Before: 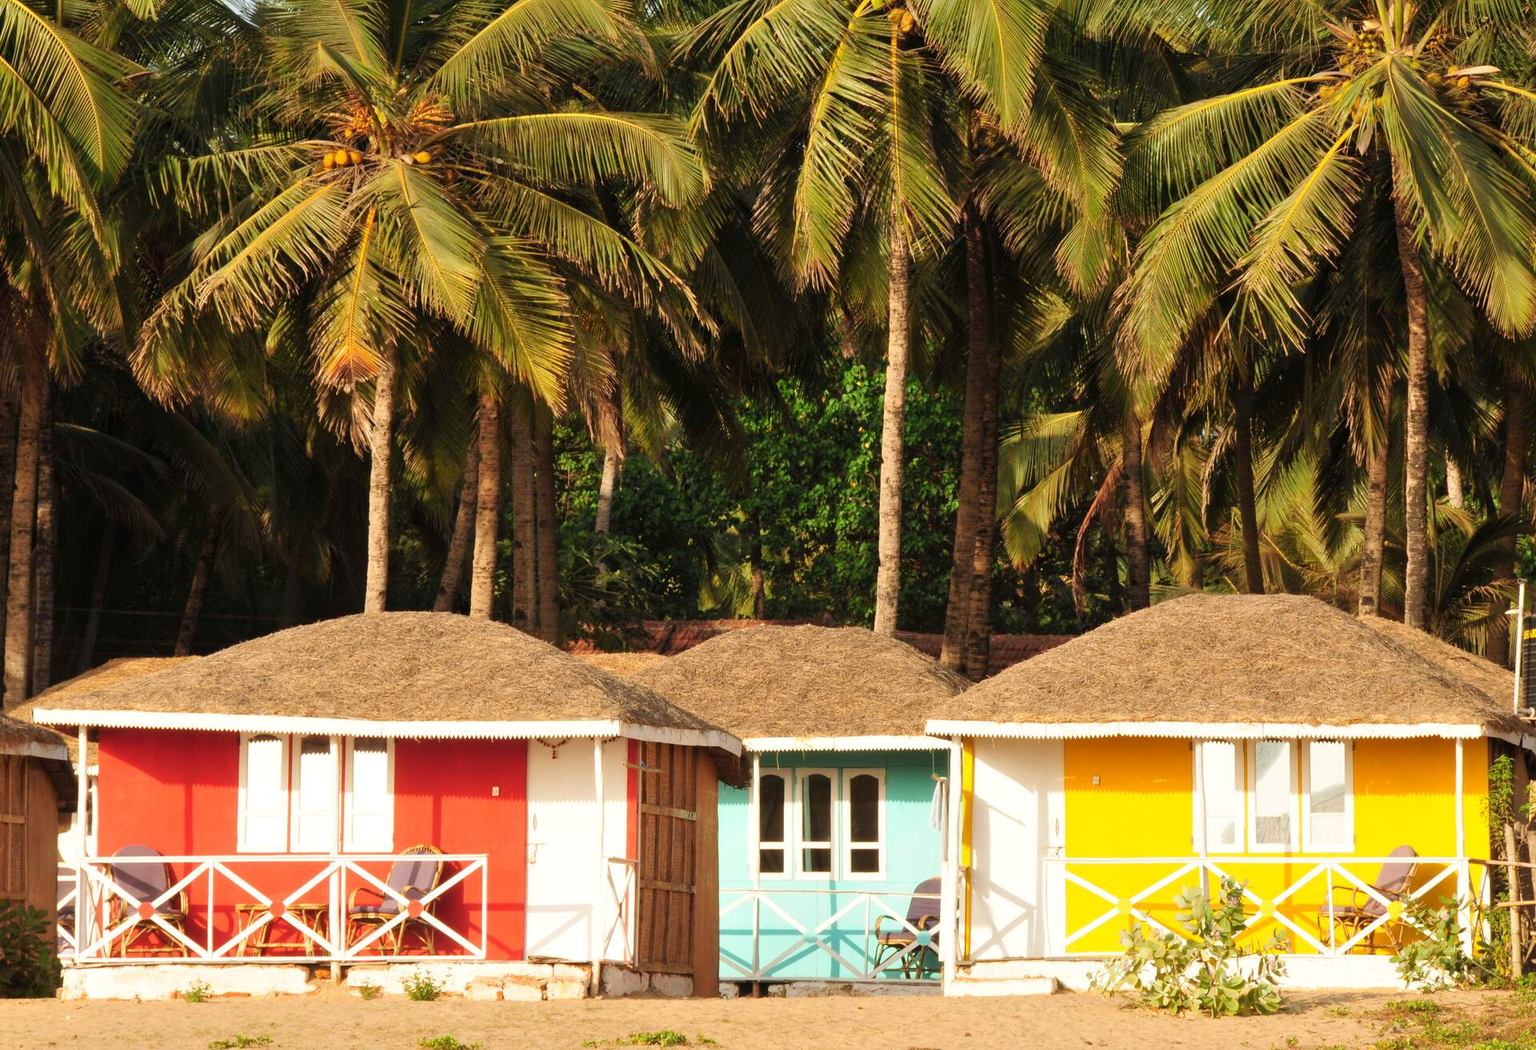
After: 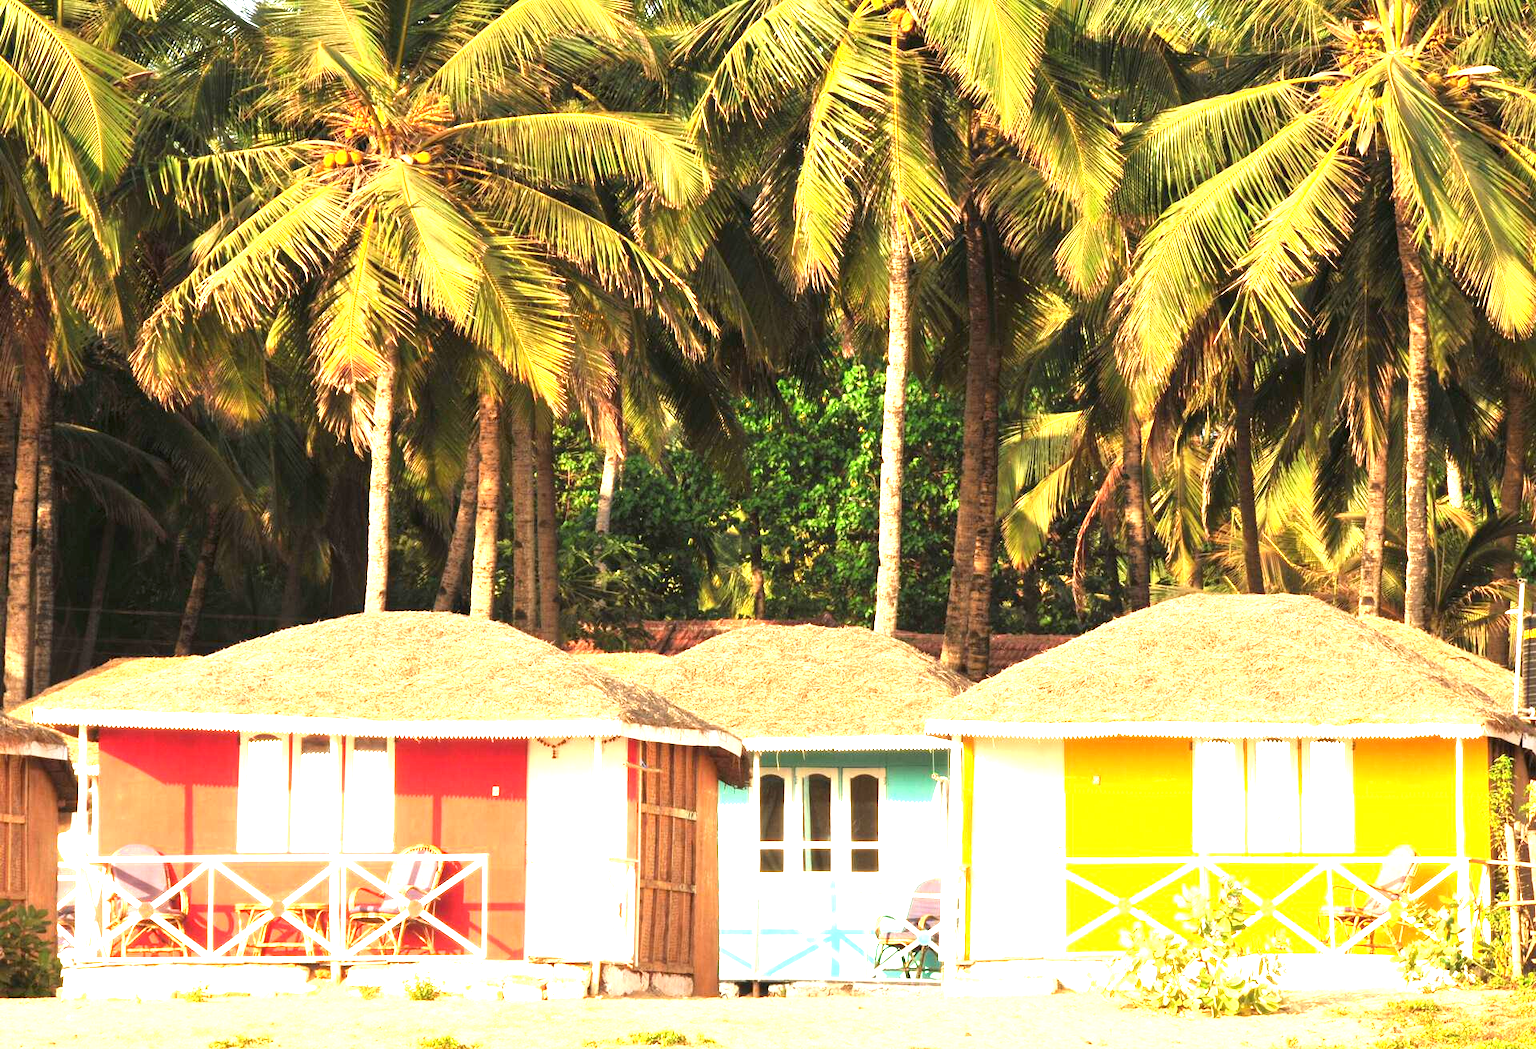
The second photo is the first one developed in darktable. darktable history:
exposure: black level correction 0, exposure 1.7 EV, compensate exposure bias true, compensate highlight preservation false
